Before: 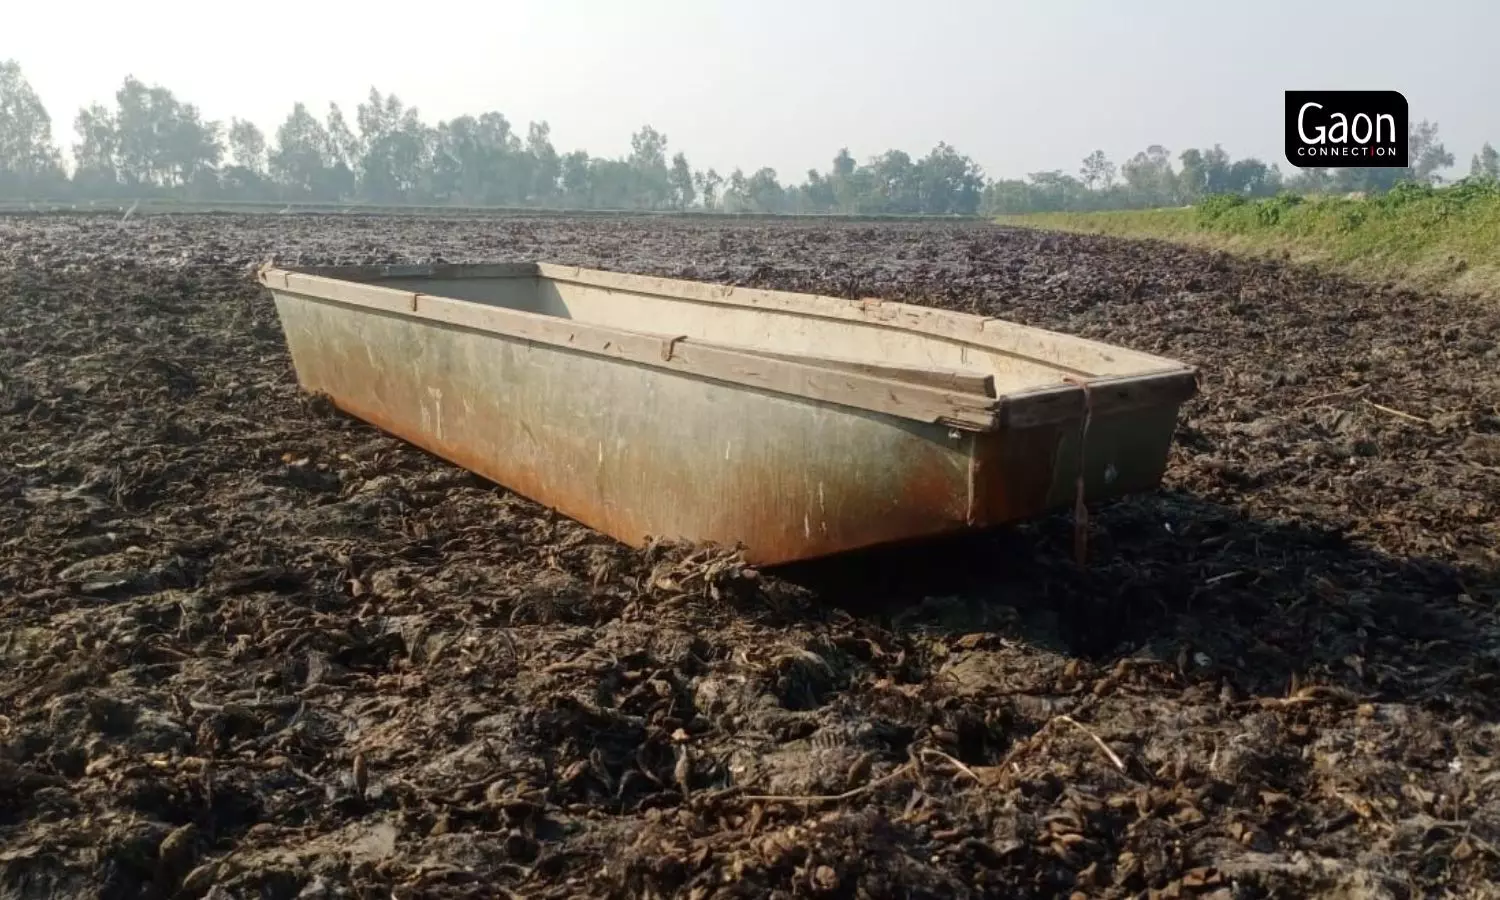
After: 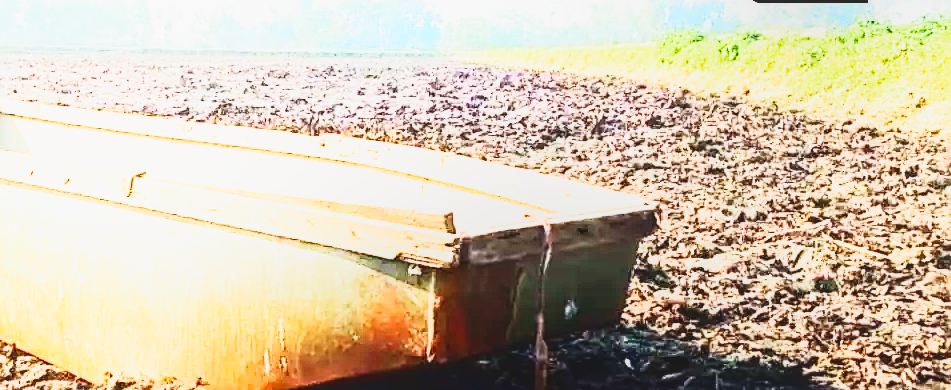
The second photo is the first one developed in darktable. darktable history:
local contrast: detail 110%
haze removal: compatibility mode true, adaptive false
crop: left 36.033%, top 18.232%, right 0.551%, bottom 38.335%
exposure: black level correction 0, exposure 1.2 EV, compensate exposure bias true, compensate highlight preservation false
sharpen: on, module defaults
base curve: curves: ch0 [(0, 0.003) (0.001, 0.002) (0.006, 0.004) (0.02, 0.022) (0.048, 0.086) (0.094, 0.234) (0.162, 0.431) (0.258, 0.629) (0.385, 0.8) (0.548, 0.918) (0.751, 0.988) (1, 1)], preserve colors none
contrast brightness saturation: contrast 0.067, brightness -0.152, saturation 0.107
tone curve: curves: ch0 [(0, 0.052) (0.207, 0.35) (0.392, 0.592) (0.54, 0.803) (0.725, 0.922) (0.99, 0.974)], color space Lab, independent channels
